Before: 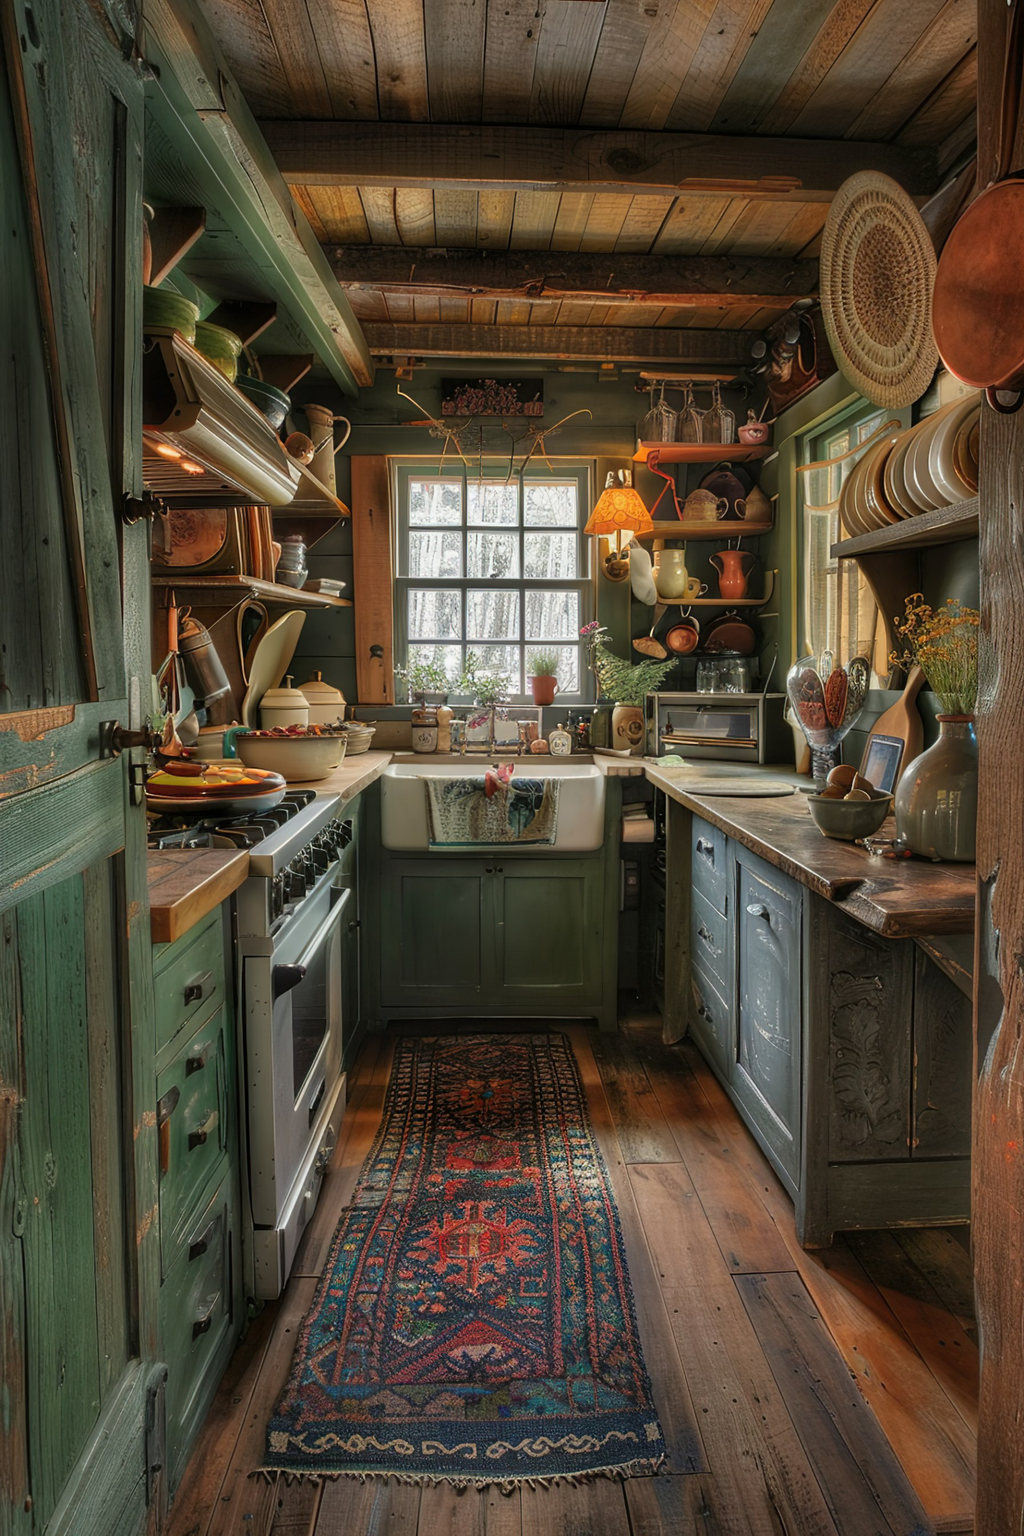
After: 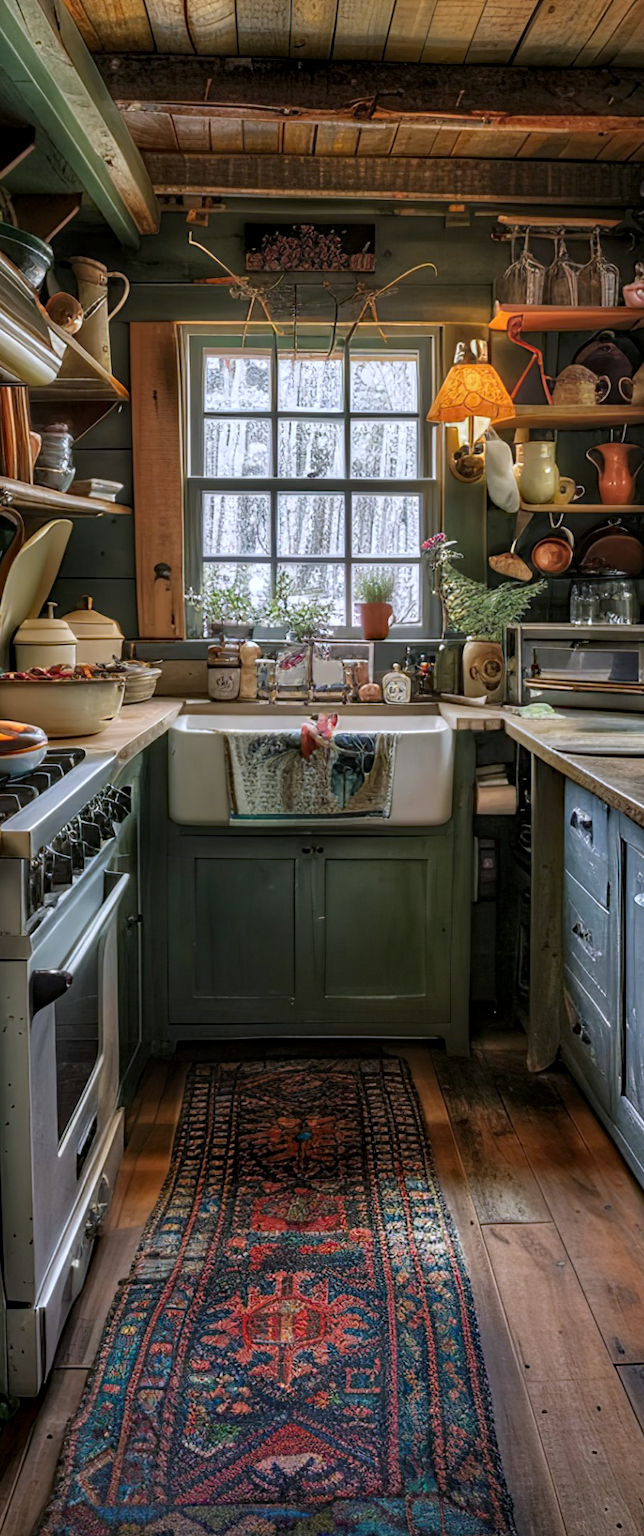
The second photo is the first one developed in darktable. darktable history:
crop and rotate: angle 0.02°, left 24.353%, top 13.219%, right 26.156%, bottom 8.224%
white balance: red 0.967, blue 1.119, emerald 0.756
haze removal: adaptive false
local contrast: on, module defaults
